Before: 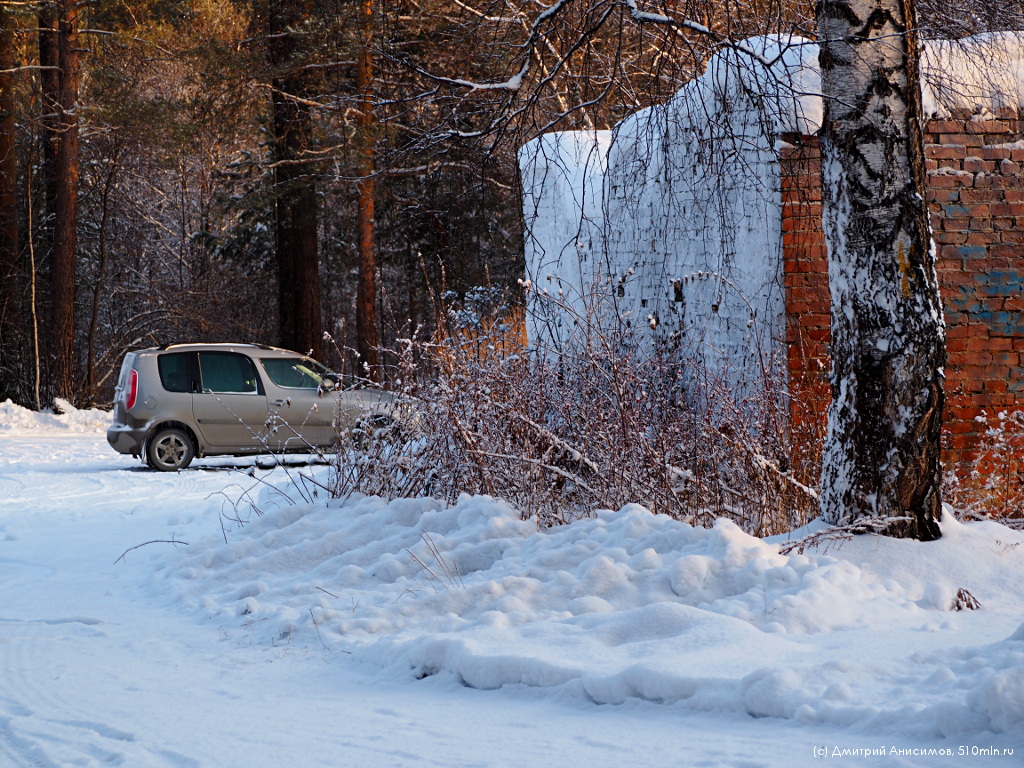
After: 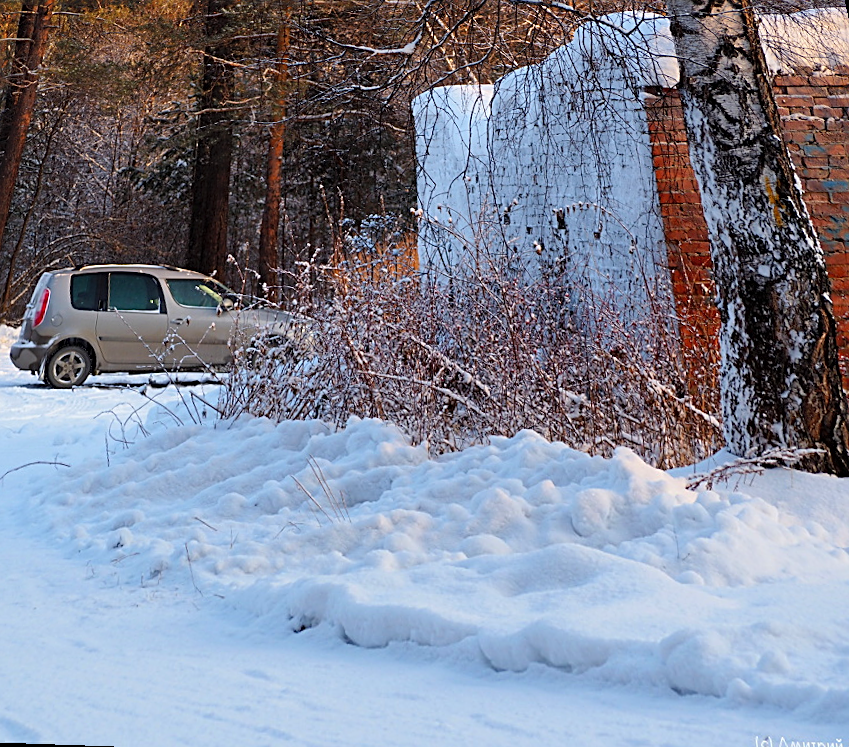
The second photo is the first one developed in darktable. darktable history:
sharpen: on, module defaults
contrast brightness saturation: brightness 0.09, saturation 0.19
rotate and perspective: rotation 0.72°, lens shift (vertical) -0.352, lens shift (horizontal) -0.051, crop left 0.152, crop right 0.859, crop top 0.019, crop bottom 0.964
